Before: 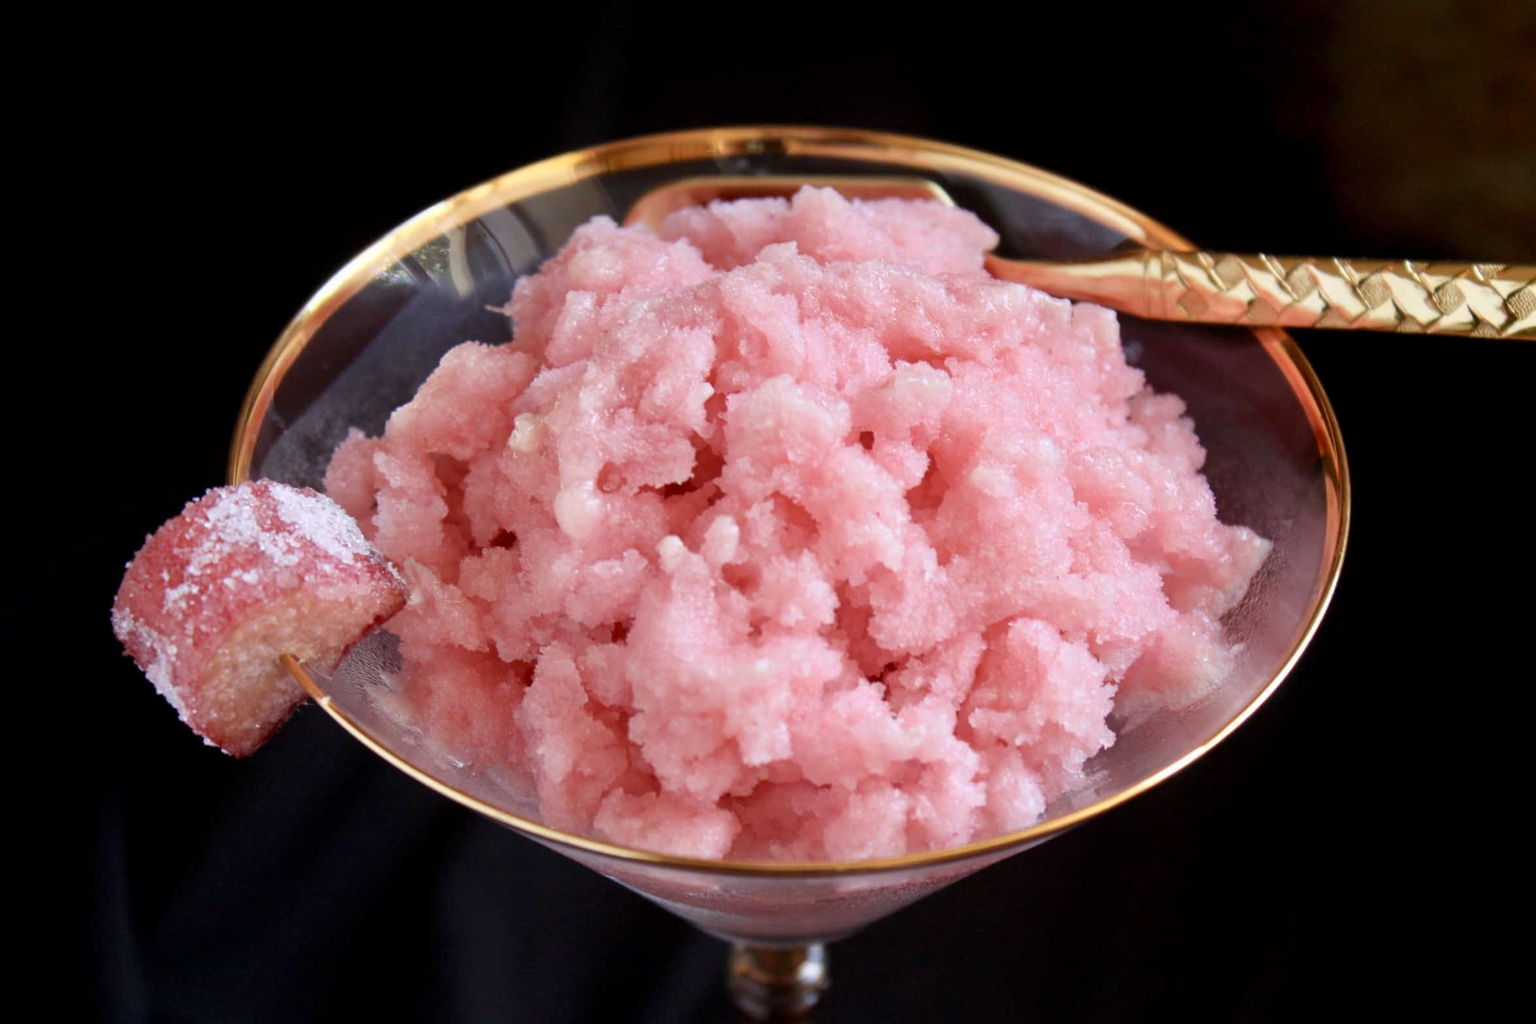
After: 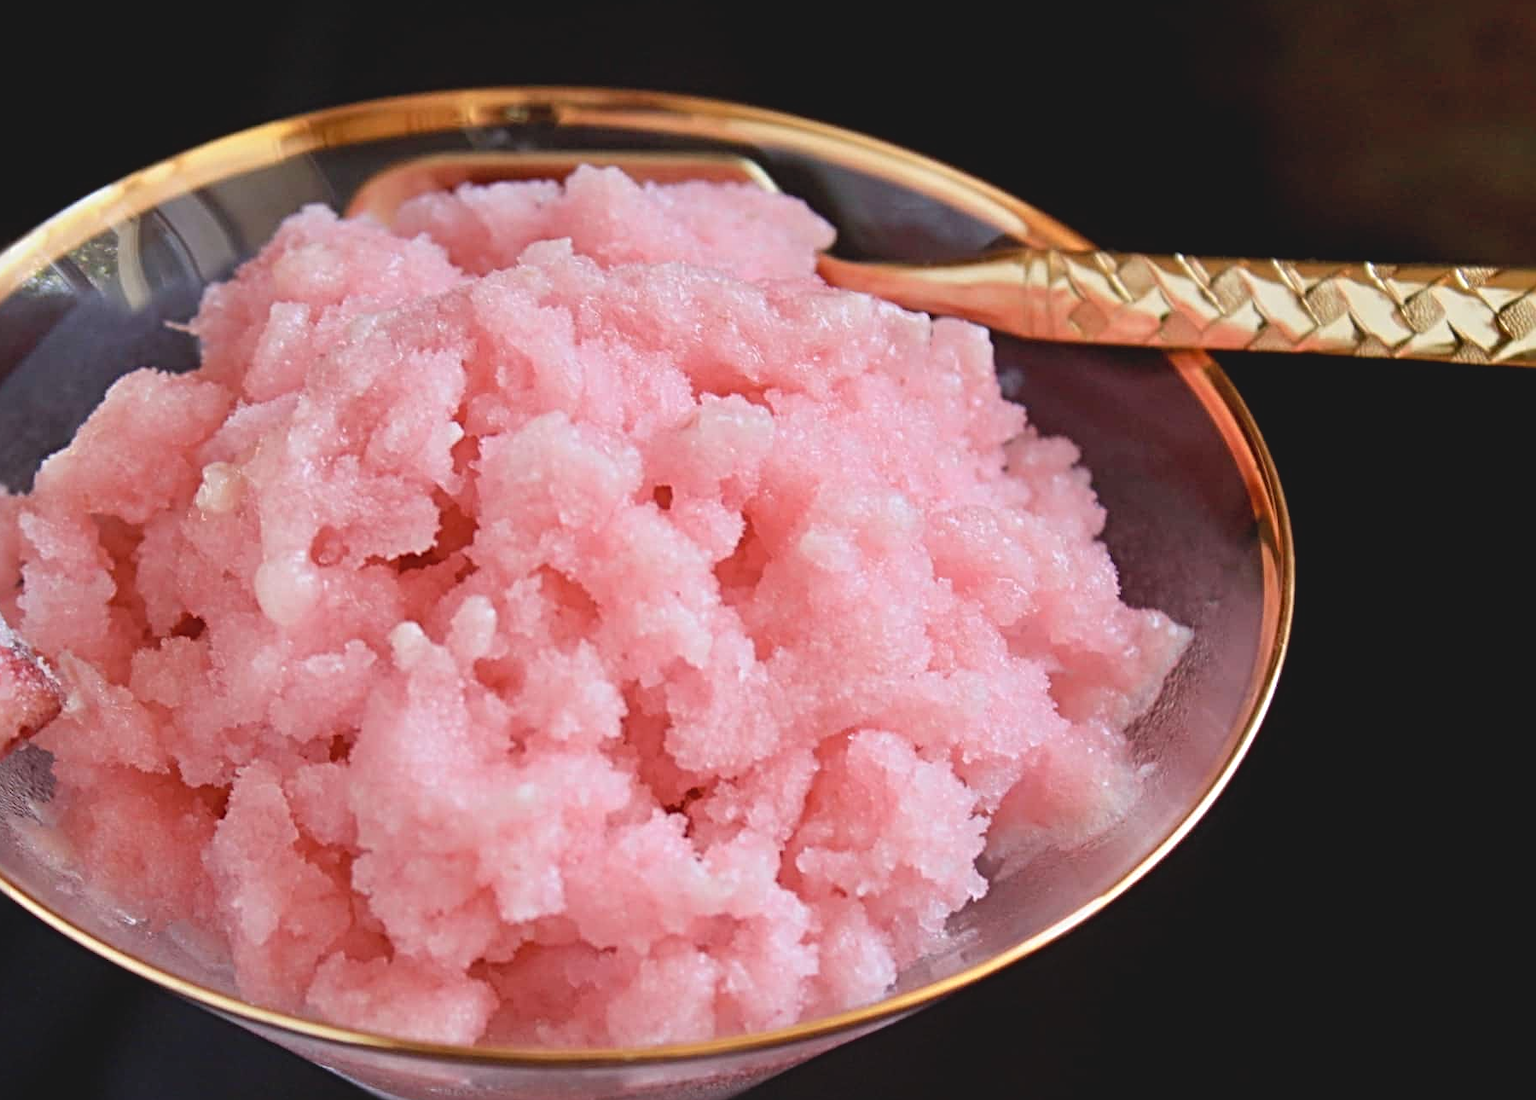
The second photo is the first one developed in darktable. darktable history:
contrast brightness saturation: contrast -0.135, brightness 0.045, saturation -0.134
sharpen: radius 4.855
crop: left 23.412%, top 5.816%, bottom 11.896%
